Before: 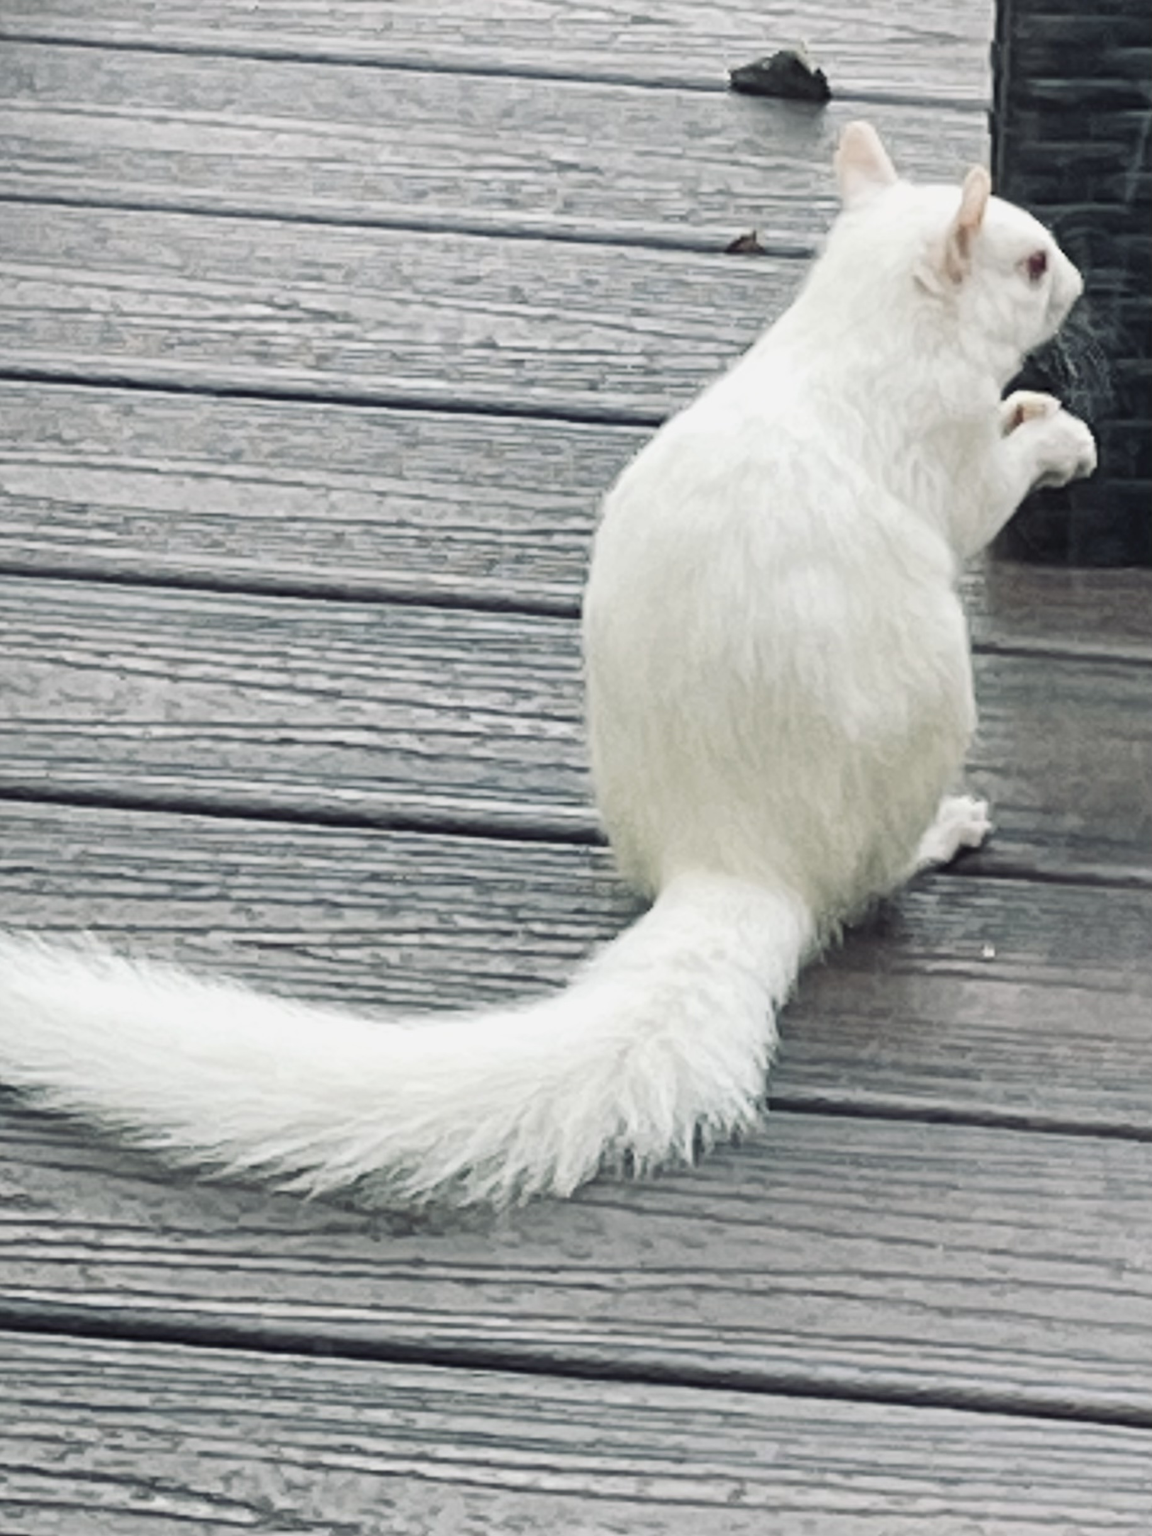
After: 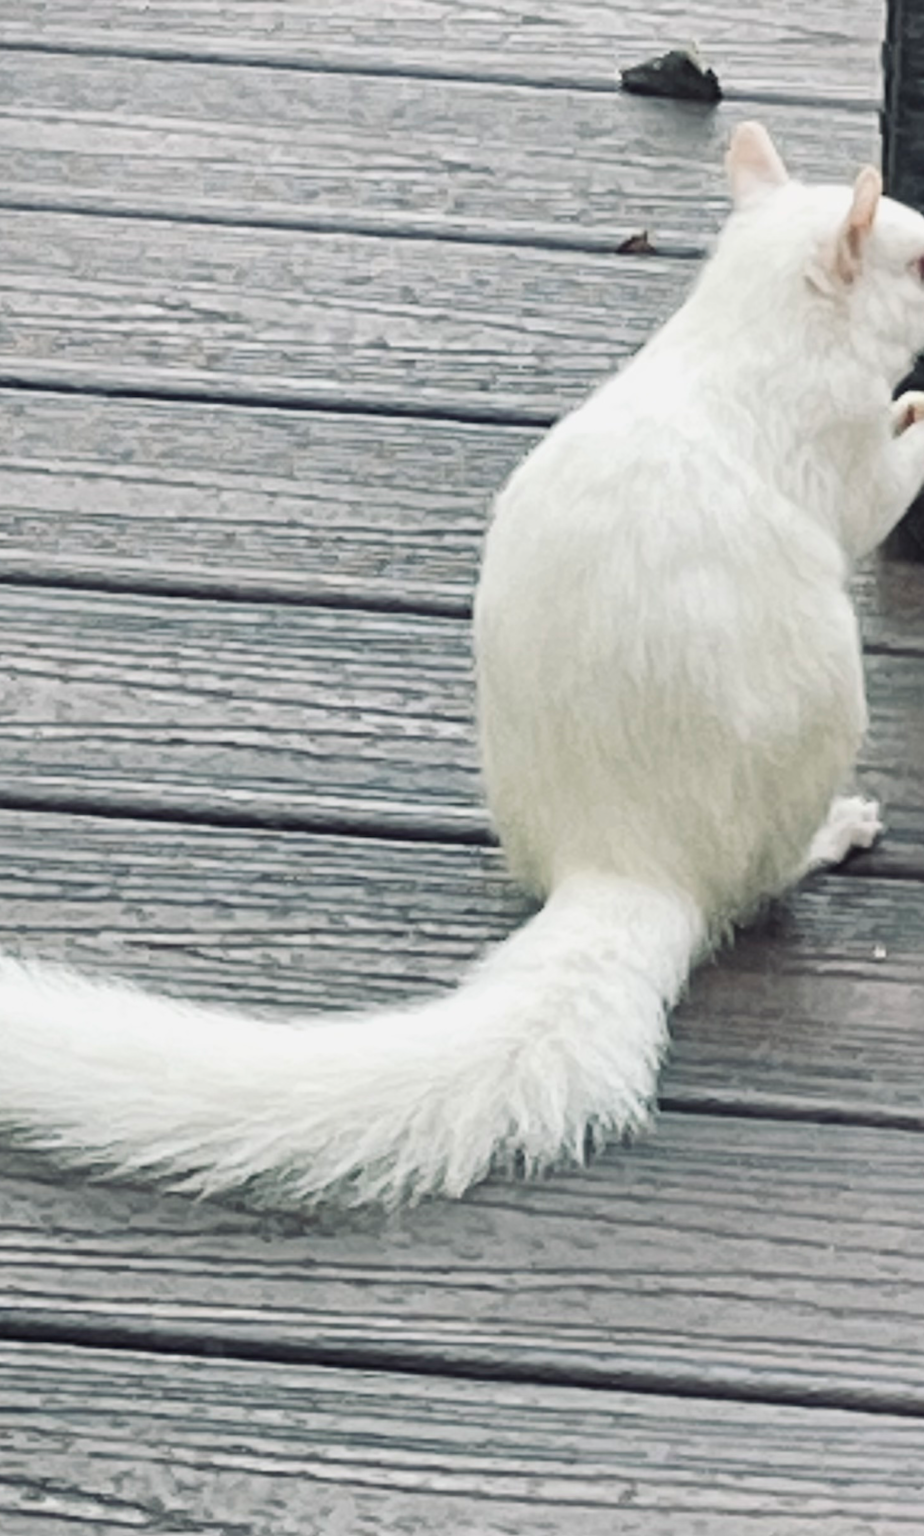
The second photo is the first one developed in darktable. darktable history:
crop and rotate: left 9.597%, right 10.195%
exposure: compensate highlight preservation false
